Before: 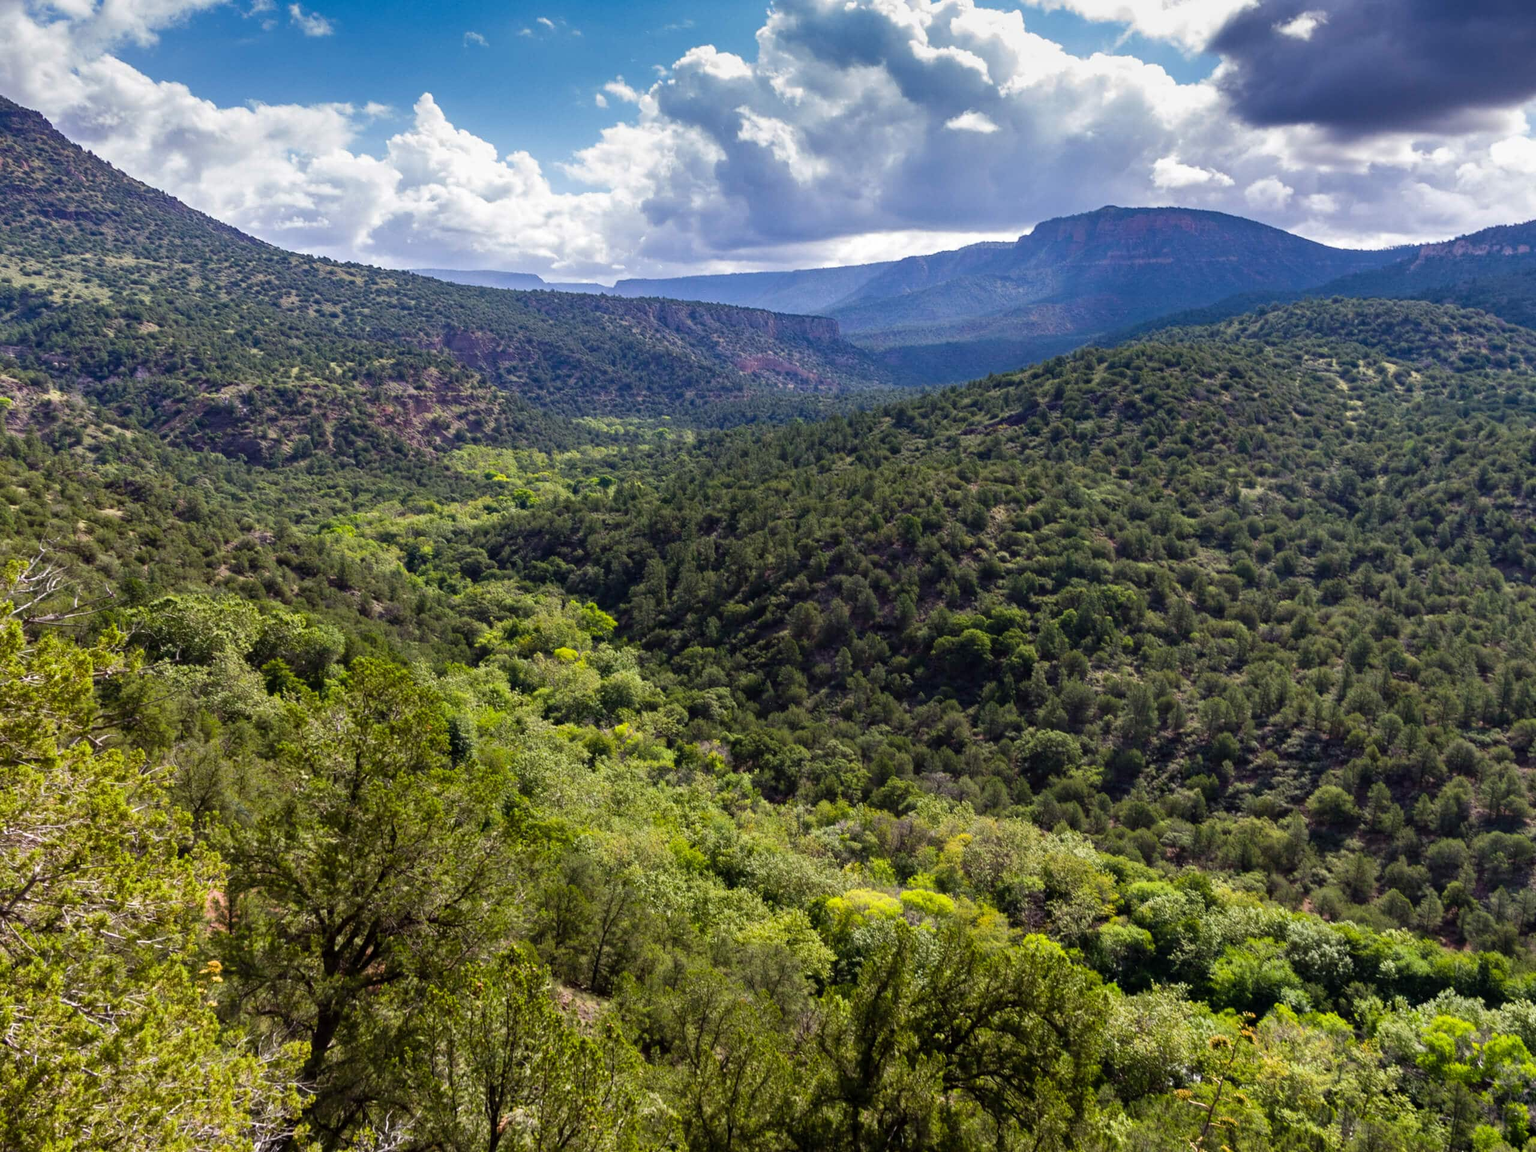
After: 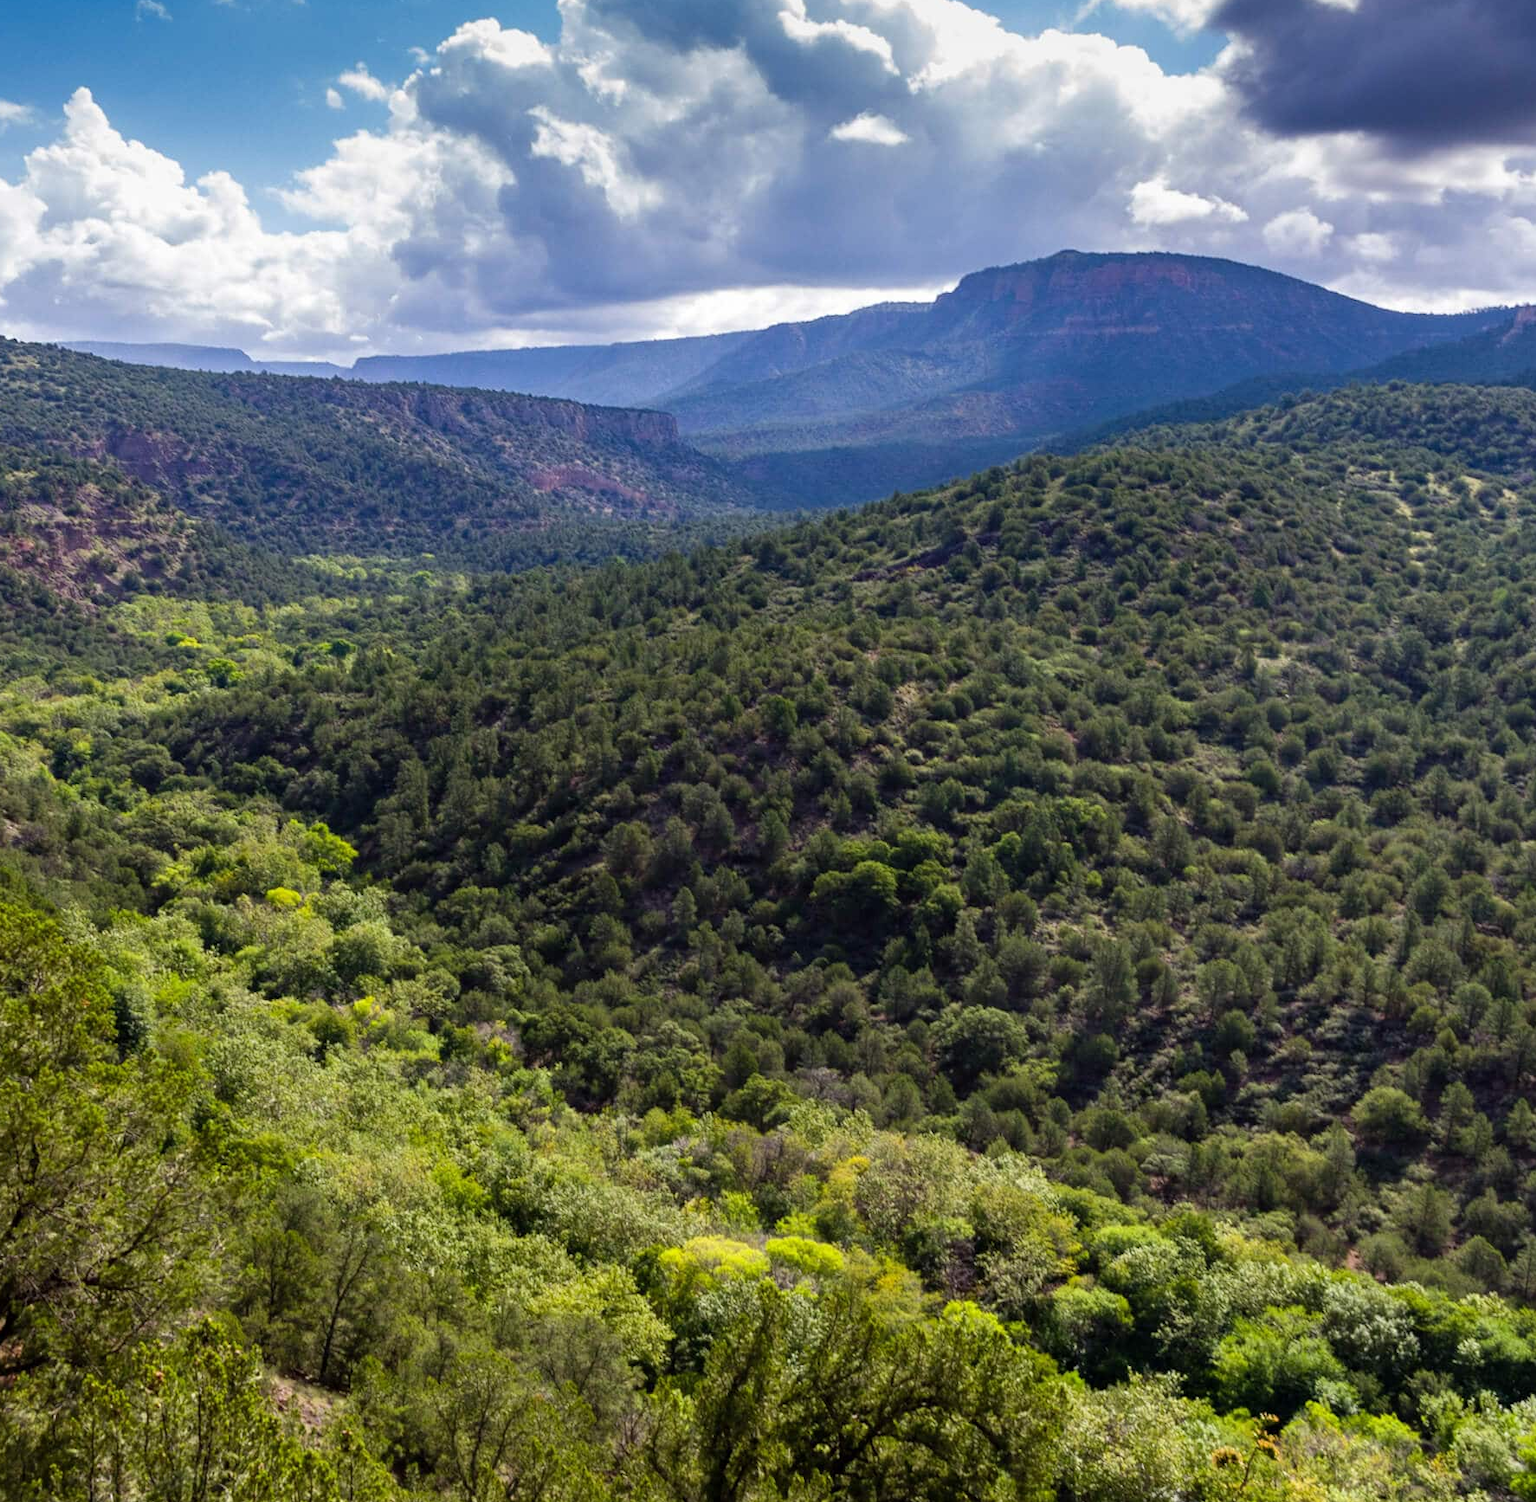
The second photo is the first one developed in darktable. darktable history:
crop and rotate: left 24.073%, top 2.842%, right 6.597%, bottom 6.761%
